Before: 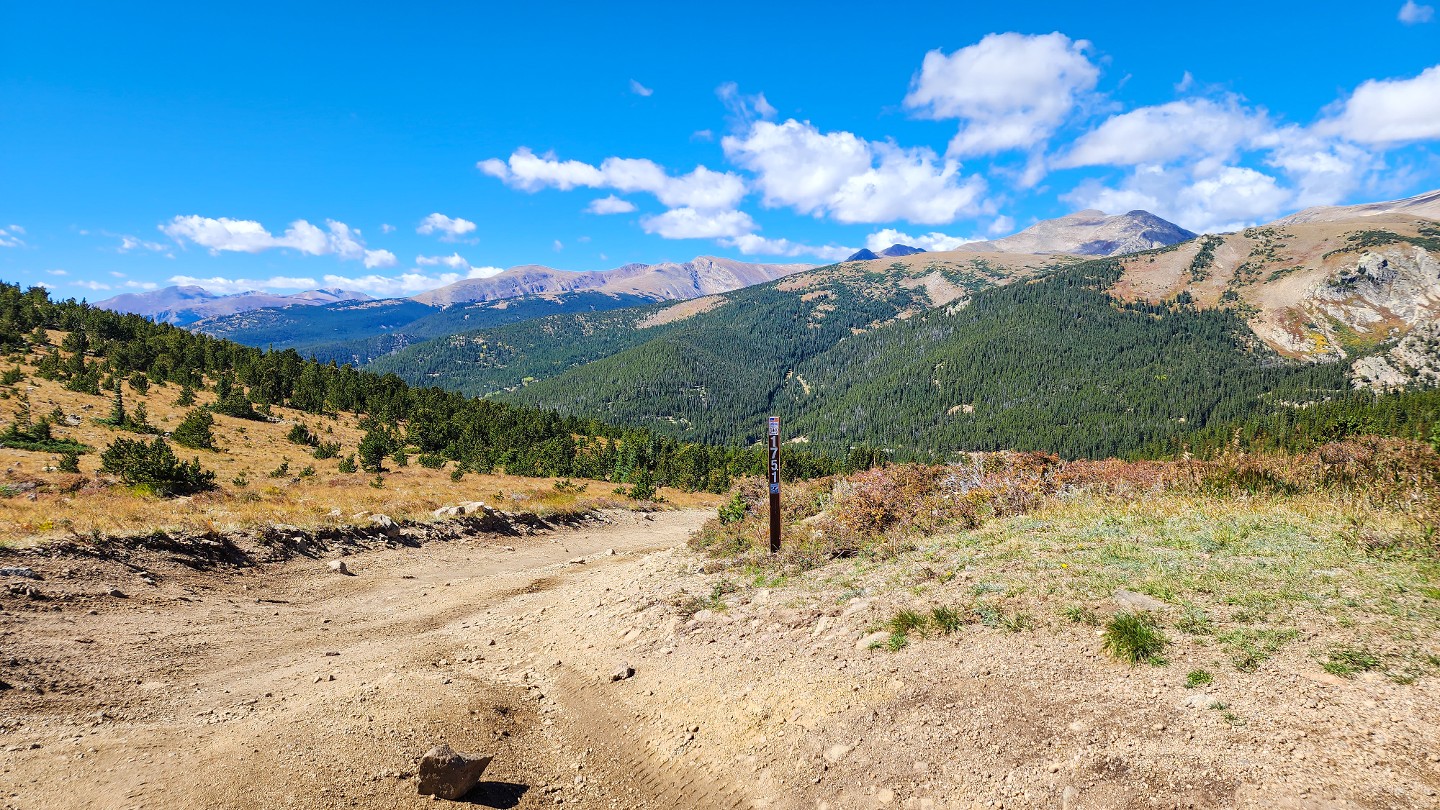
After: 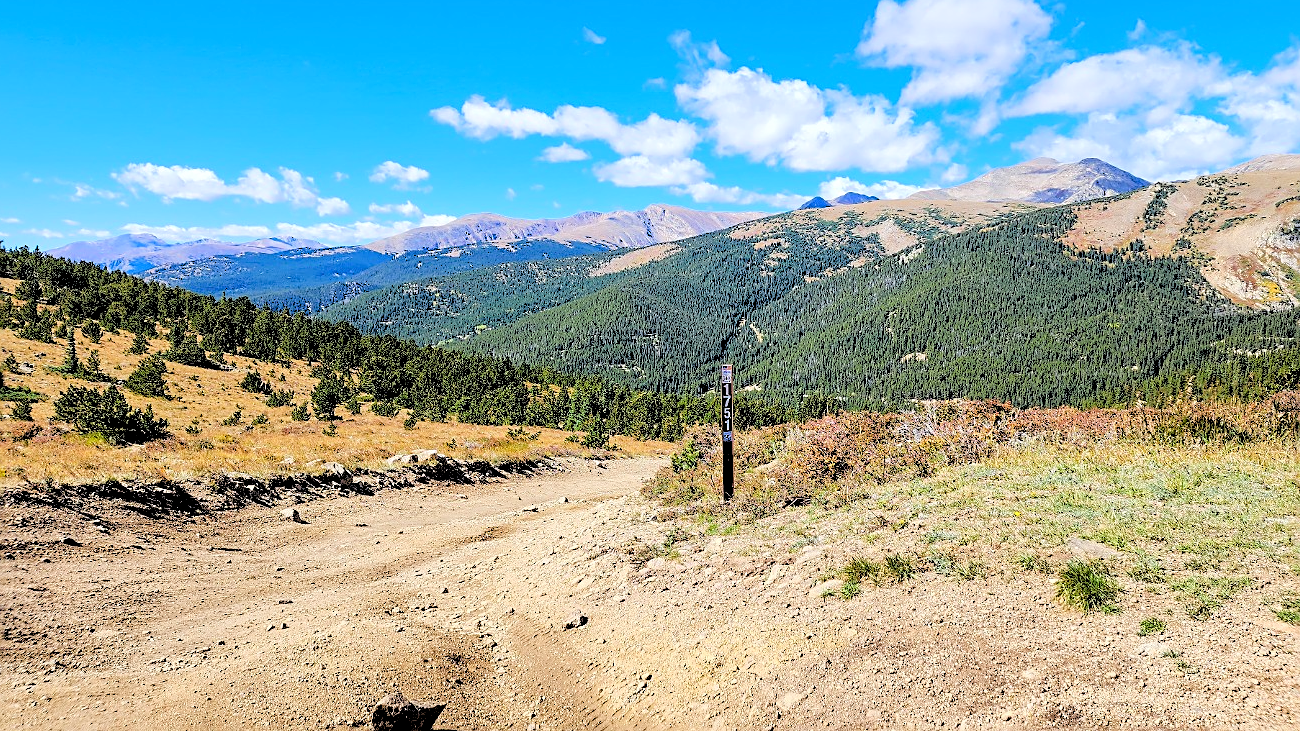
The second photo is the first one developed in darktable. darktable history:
sharpen: on, module defaults
rgb levels: levels [[0.027, 0.429, 0.996], [0, 0.5, 1], [0, 0.5, 1]]
crop: left 3.305%, top 6.436%, right 6.389%, bottom 3.258%
